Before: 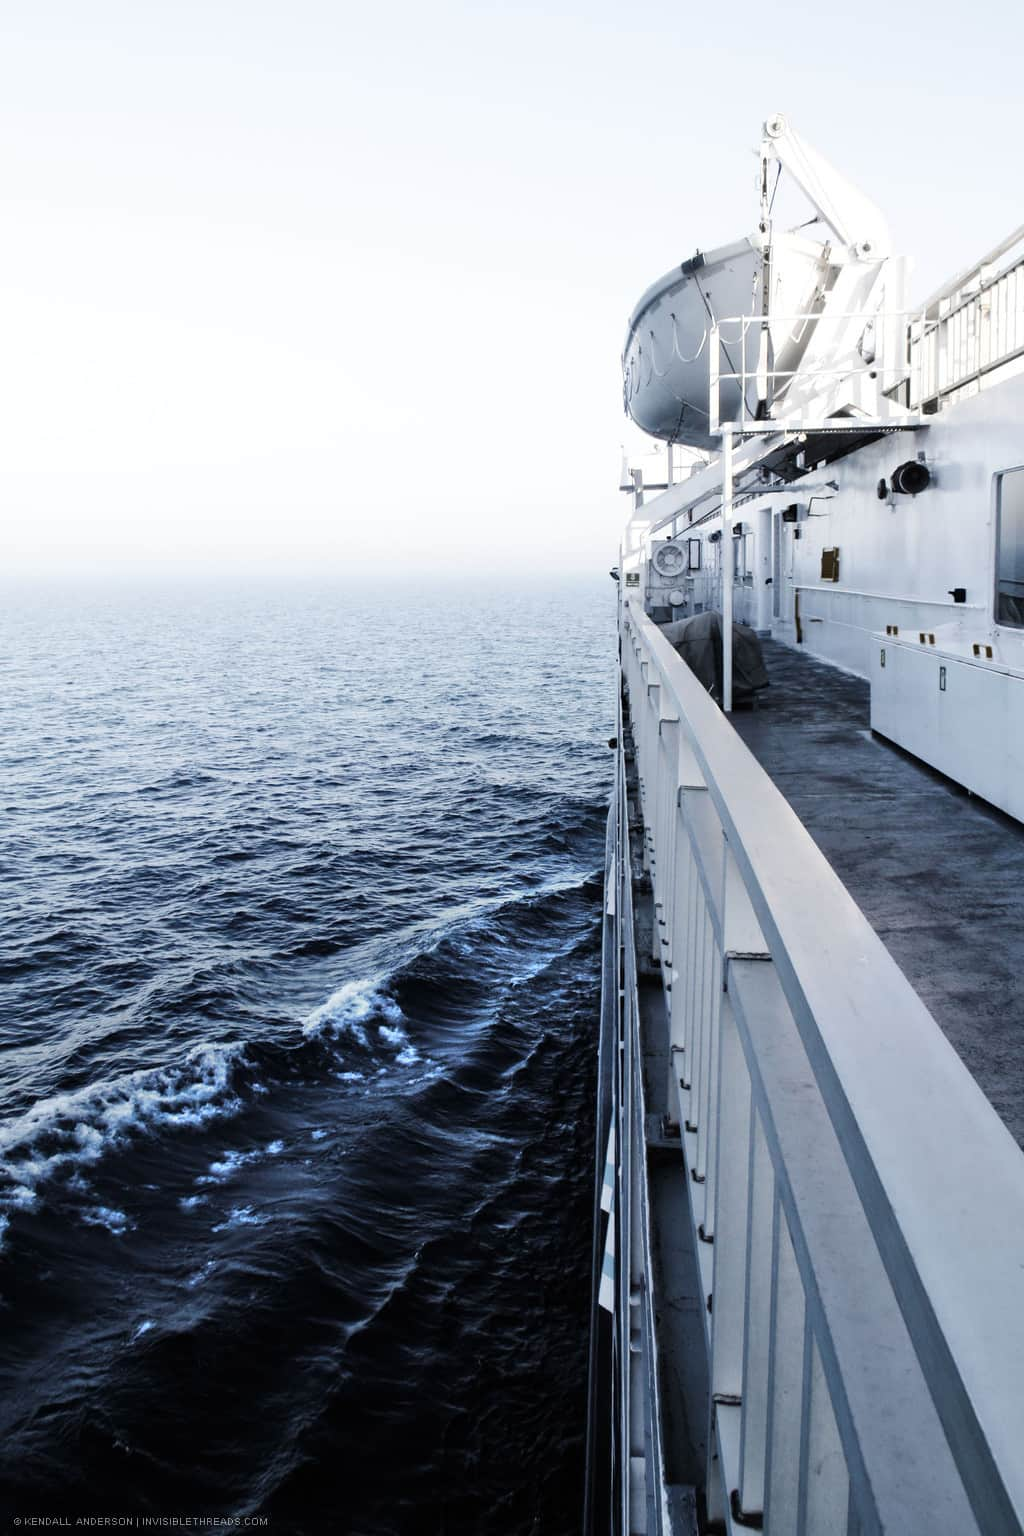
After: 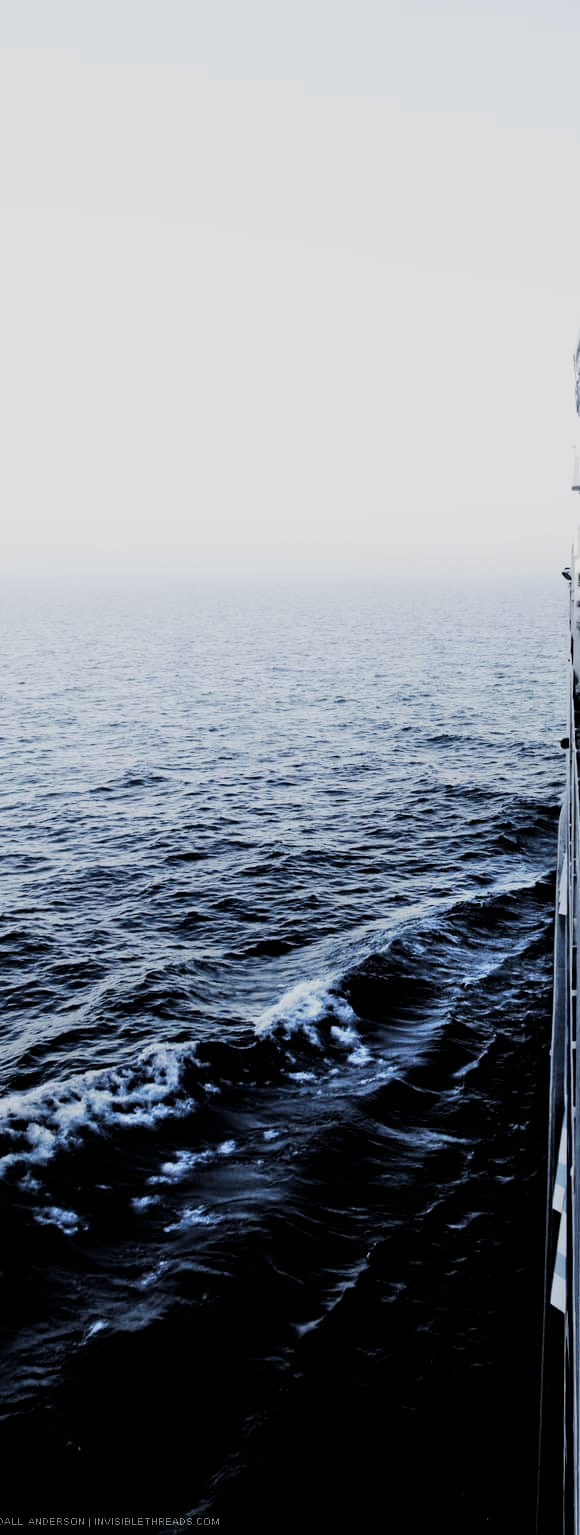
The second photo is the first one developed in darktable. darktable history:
filmic rgb: black relative exposure -5.07 EV, white relative exposure 3.96 EV, hardness 2.88, contrast 1.188, highlights saturation mix -31.04%
crop: left 4.771%, right 38.575%
